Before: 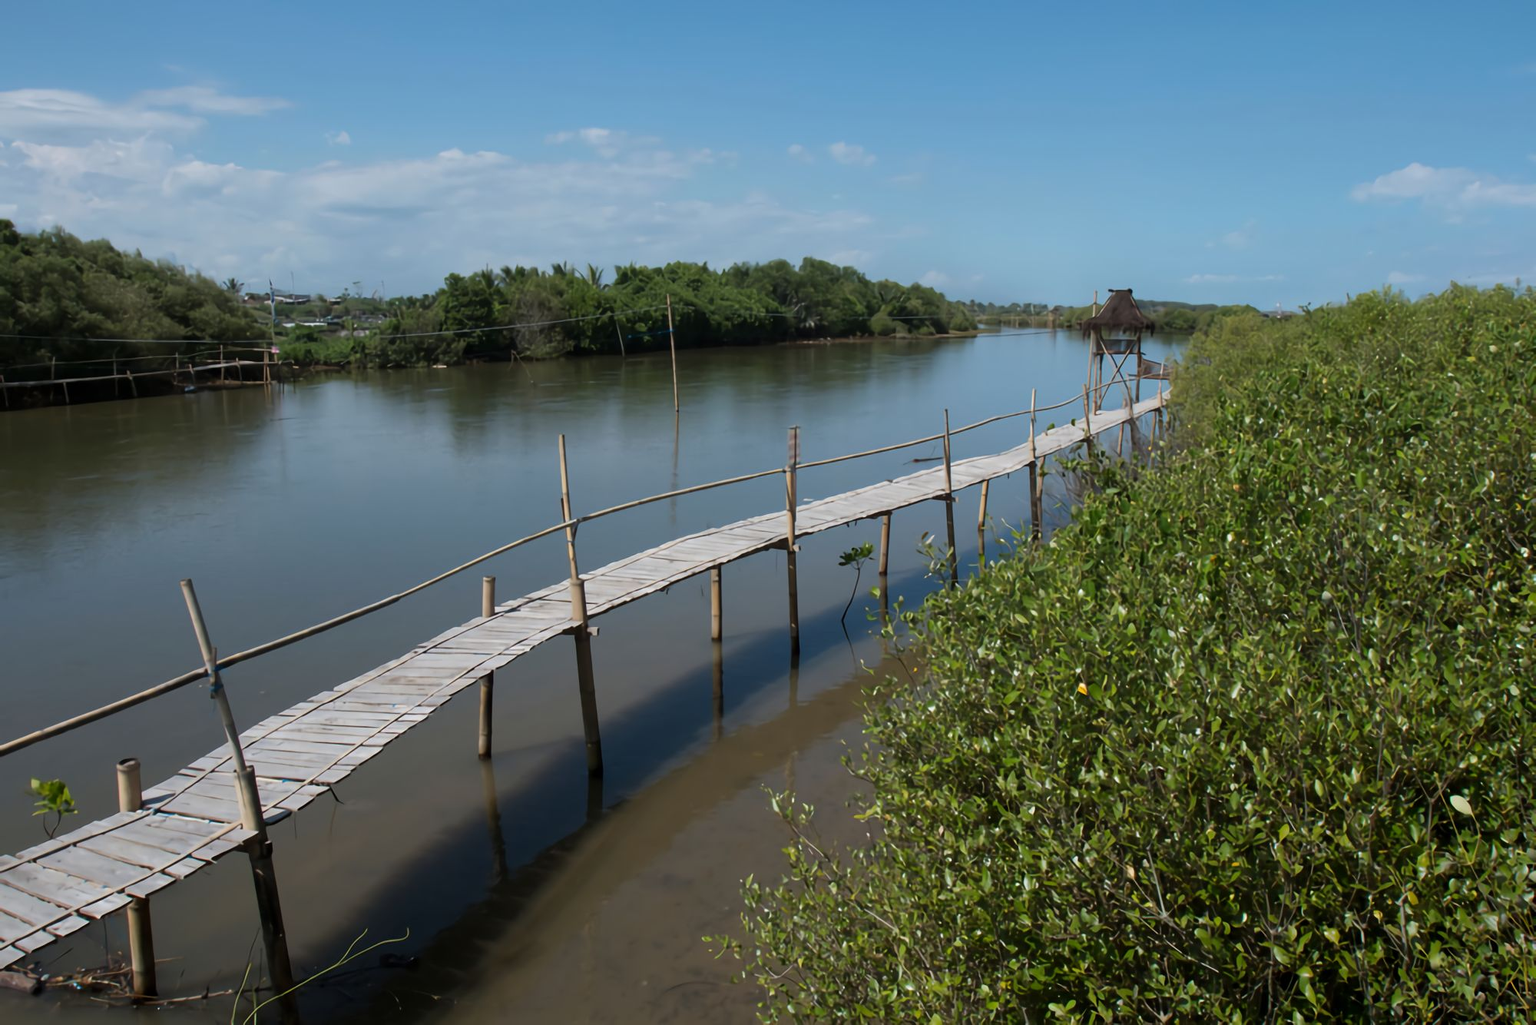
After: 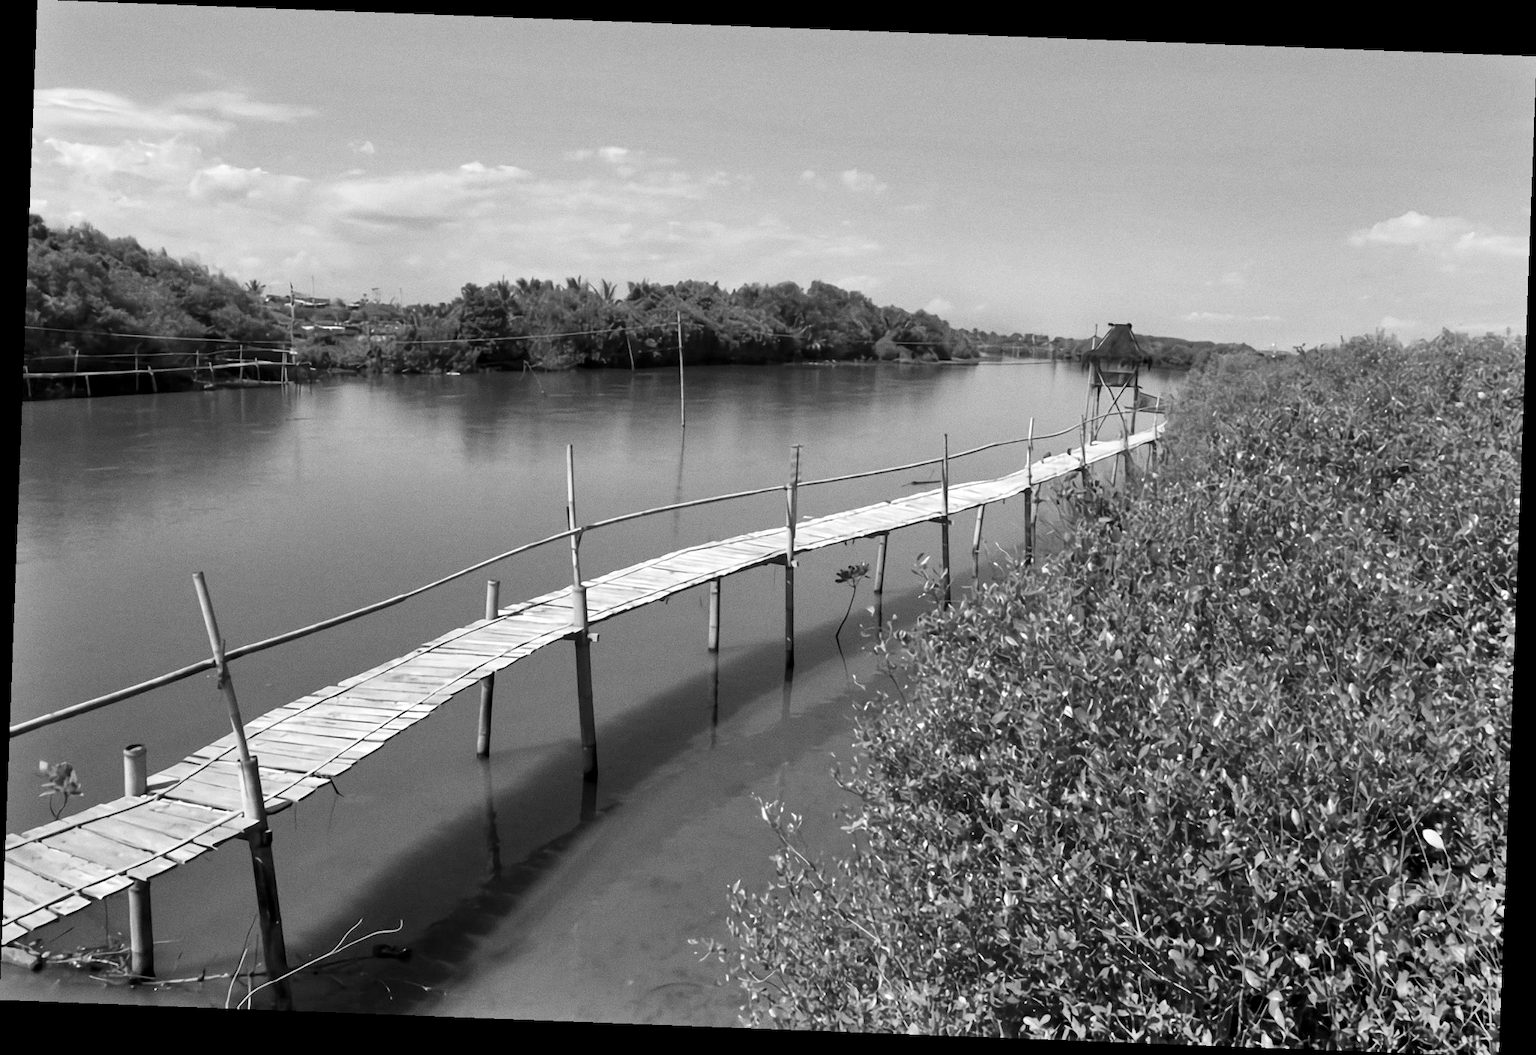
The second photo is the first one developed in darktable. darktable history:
shadows and highlights: highlights color adjustment 0%, low approximation 0.01, soften with gaussian
local contrast: highlights 100%, shadows 100%, detail 120%, midtone range 0.2
rotate and perspective: rotation 2.17°, automatic cropping off
monochrome: on, module defaults
grain: coarseness 0.09 ISO
exposure: exposure 0.7 EV, compensate highlight preservation false
